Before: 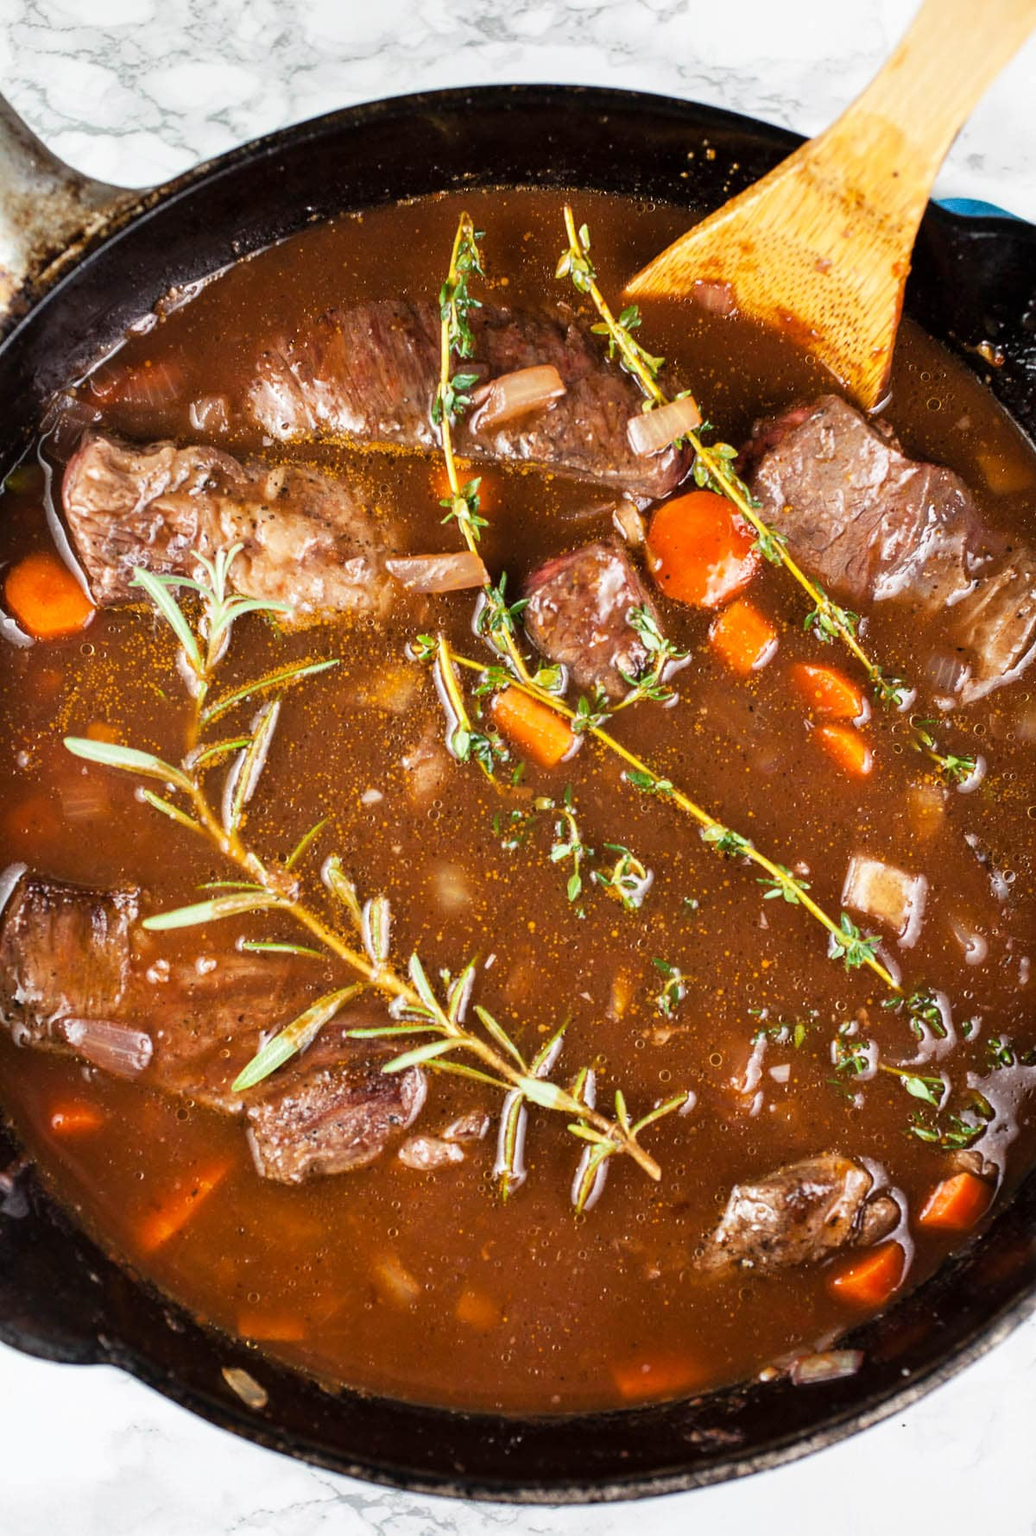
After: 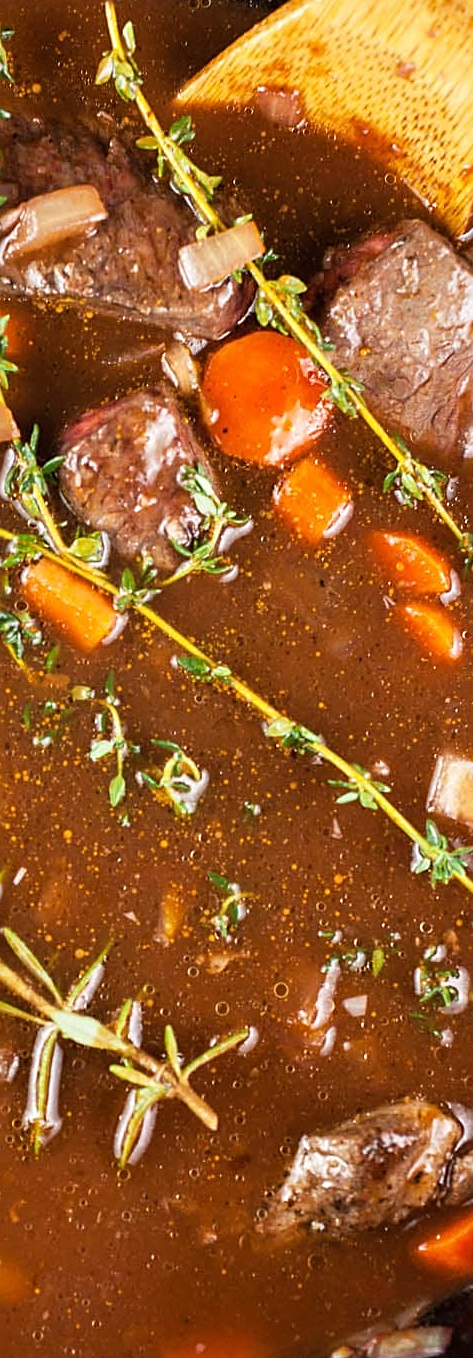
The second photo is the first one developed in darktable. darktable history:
sharpen: on, module defaults
crop: left 45.721%, top 13.393%, right 14.118%, bottom 10.01%
